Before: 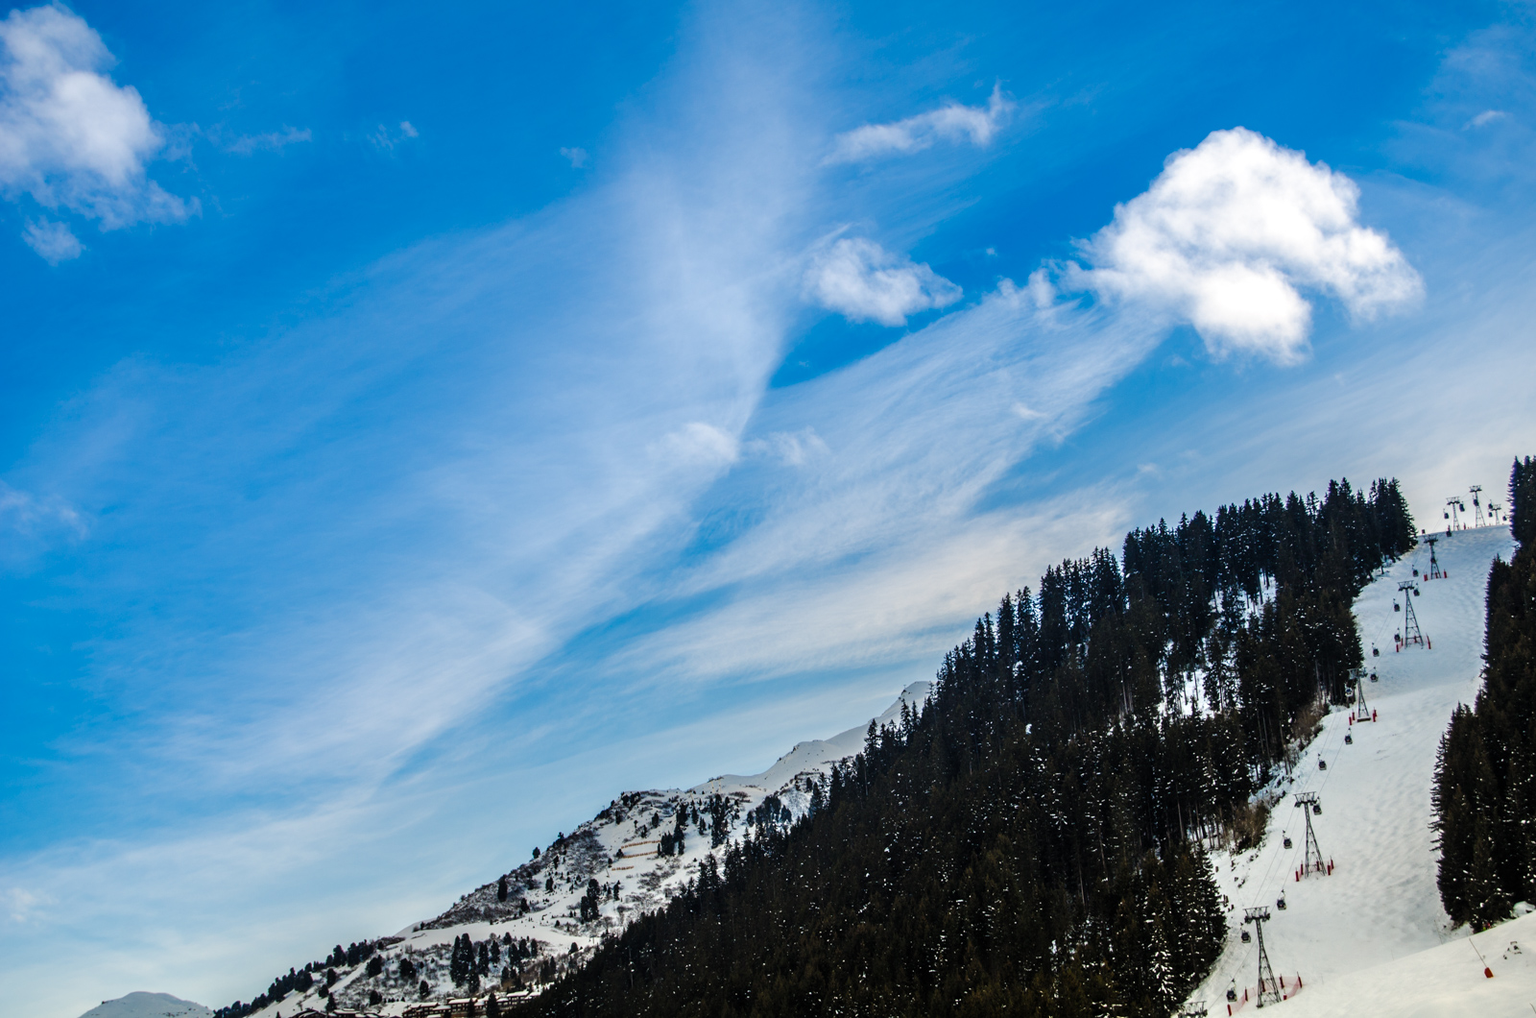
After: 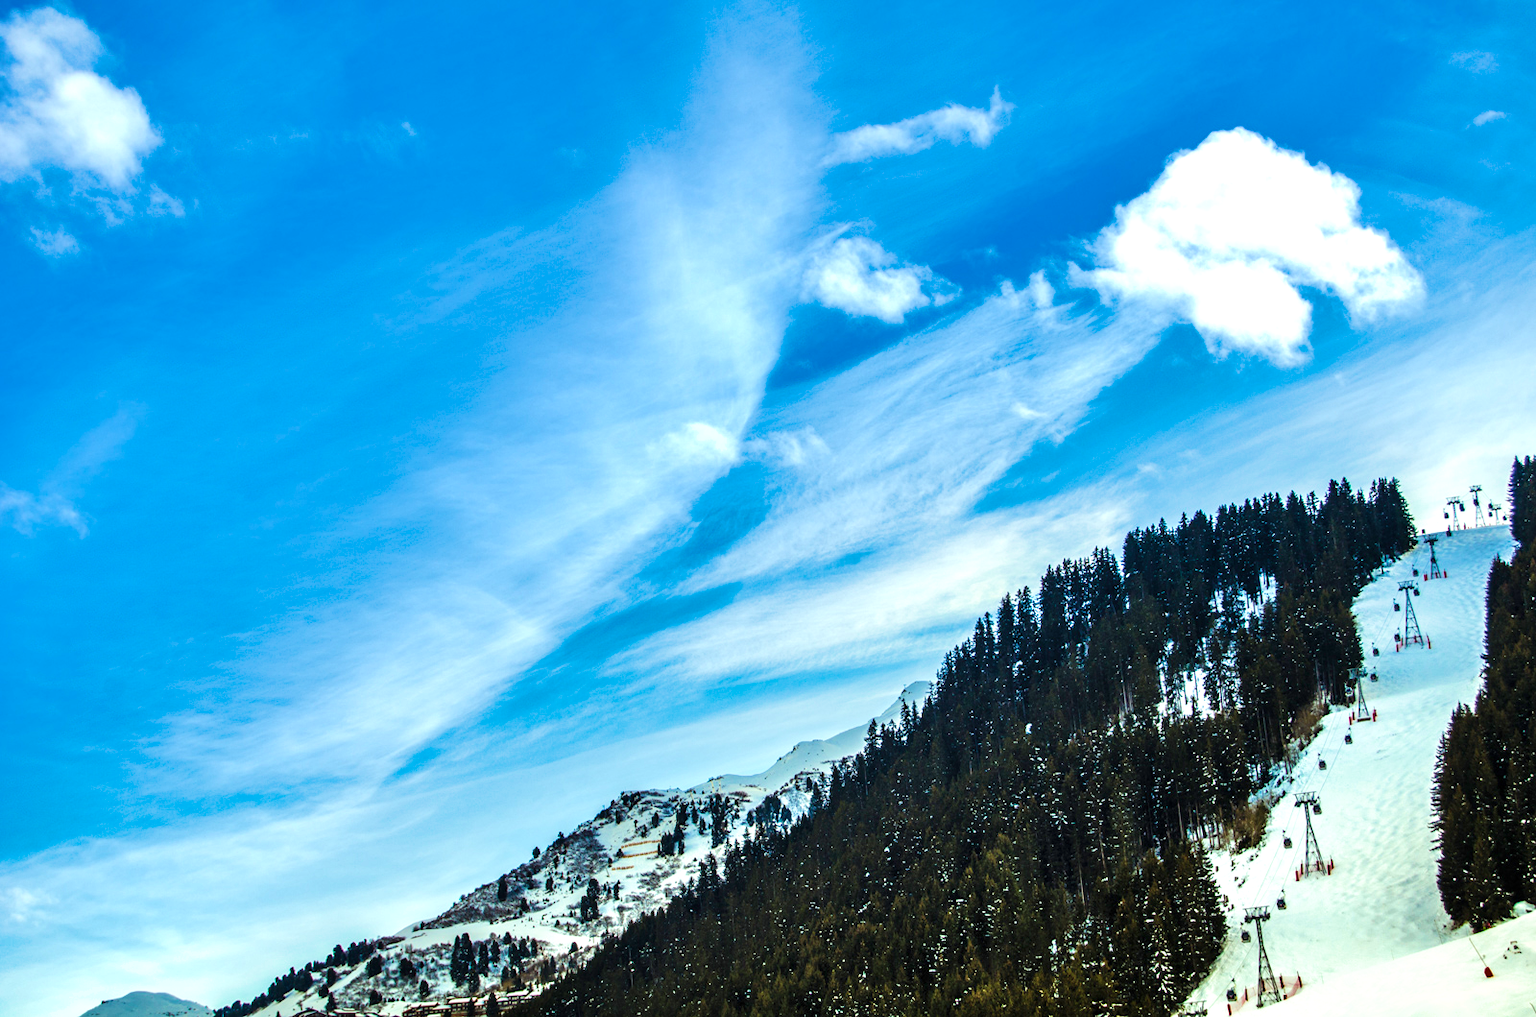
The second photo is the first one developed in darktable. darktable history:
exposure: exposure 0.659 EV, compensate exposure bias true, compensate highlight preservation false
shadows and highlights: shadows 60.41, soften with gaussian
color correction: highlights a* -6.38, highlights b* 0.8
velvia: strength 67.62%, mid-tones bias 0.969
